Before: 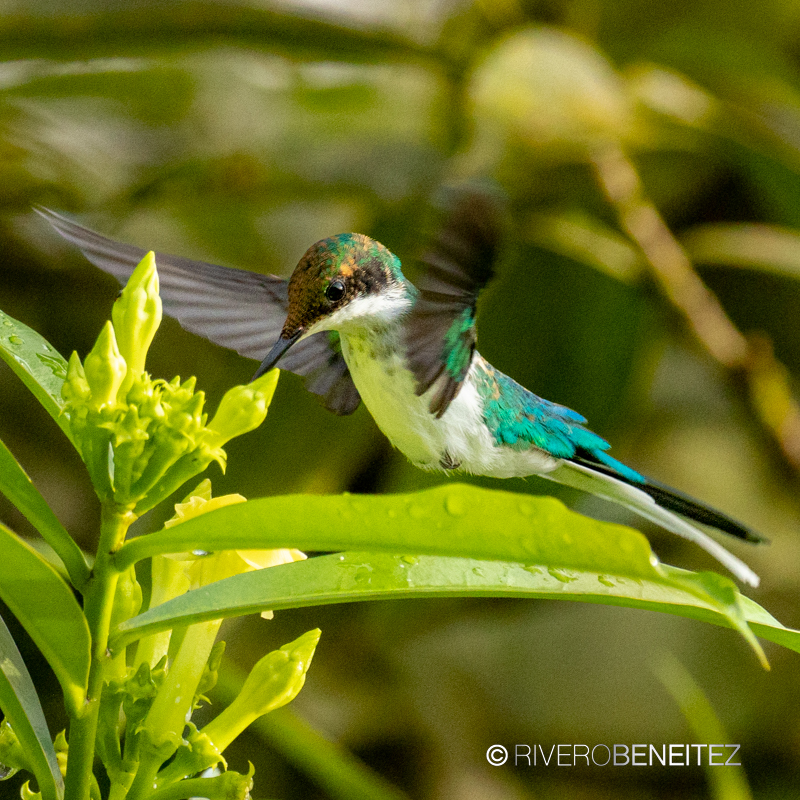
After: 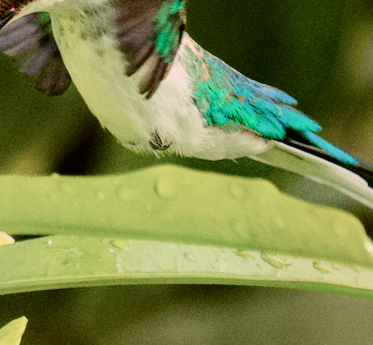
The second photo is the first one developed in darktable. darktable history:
rotate and perspective: rotation 0.215°, lens shift (vertical) -0.139, crop left 0.069, crop right 0.939, crop top 0.002, crop bottom 0.996
color balance rgb: shadows lift › chroma 2%, shadows lift › hue 250°, power › hue 326.4°, highlights gain › chroma 2%, highlights gain › hue 64.8°, global offset › luminance 0.5%, global offset › hue 58.8°, perceptual saturation grading › highlights -25%, perceptual saturation grading › shadows 30%, global vibrance 15%
tone curve: curves: ch0 [(0, 0) (0.049, 0.01) (0.154, 0.081) (0.491, 0.519) (0.748, 0.765) (1, 0.919)]; ch1 [(0, 0) (0.172, 0.123) (0.317, 0.272) (0.401, 0.422) (0.489, 0.496) (0.531, 0.557) (0.615, 0.612) (0.741, 0.783) (1, 1)]; ch2 [(0, 0) (0.411, 0.424) (0.483, 0.478) (0.544, 0.56) (0.686, 0.638) (1, 1)], color space Lab, independent channels, preserve colors none
crop: left 35.03%, top 36.625%, right 14.663%, bottom 20.057%
exposure: black level correction 0.001, compensate highlight preservation false
